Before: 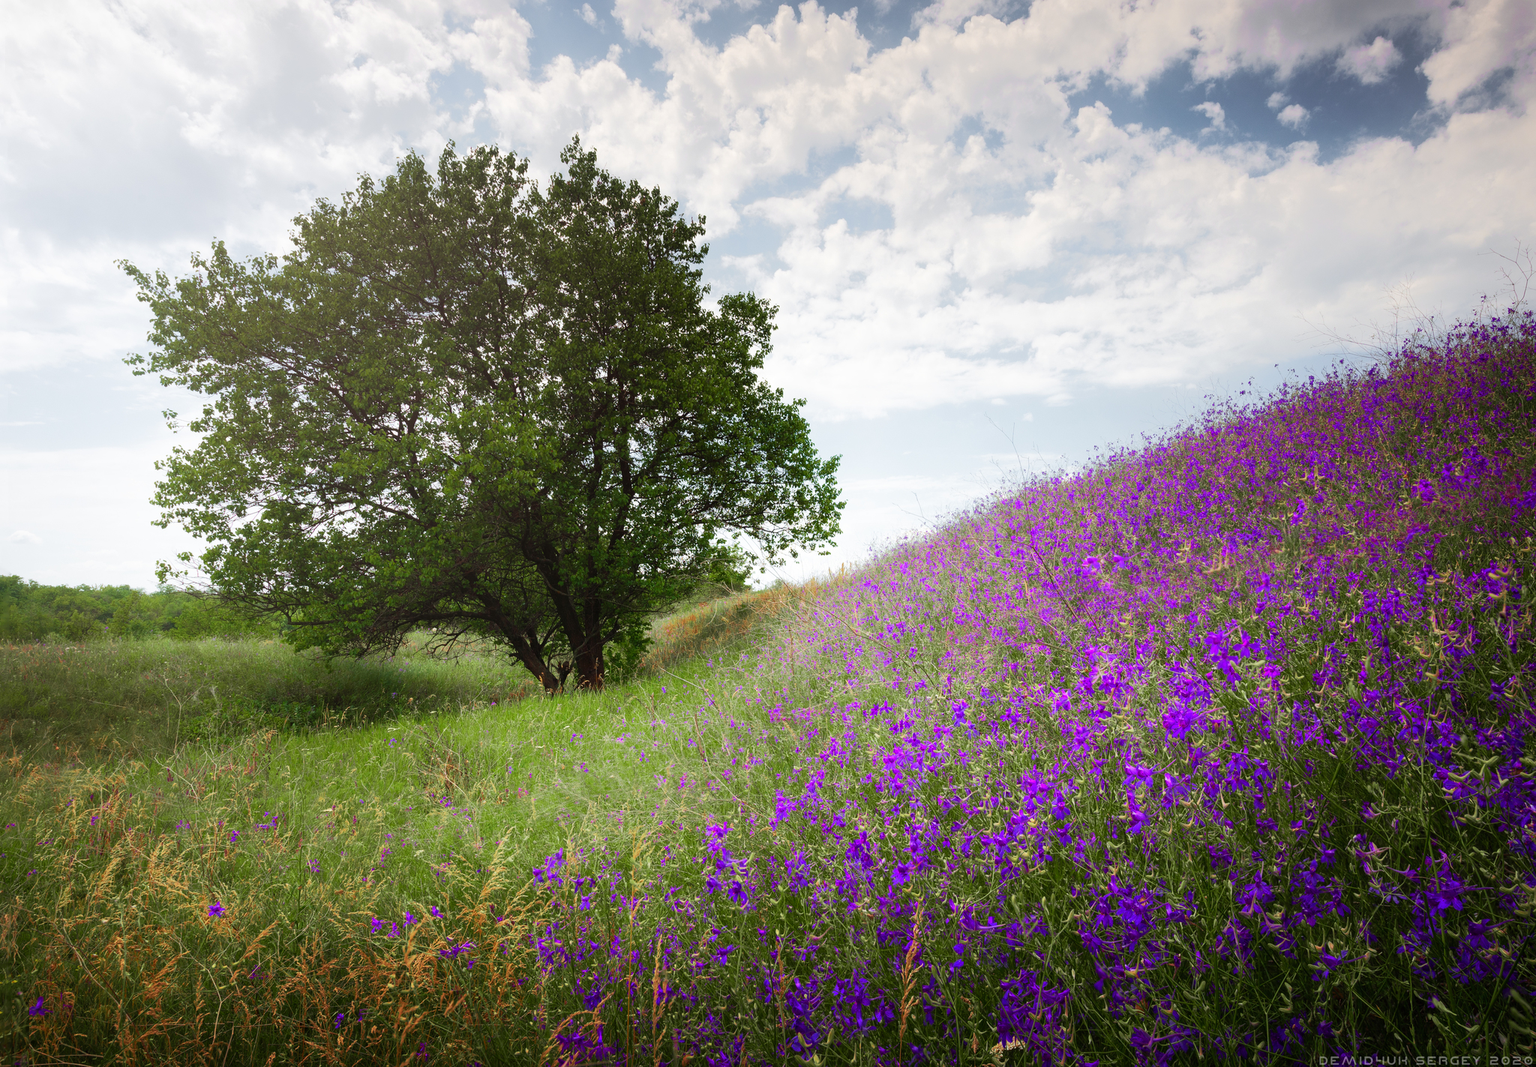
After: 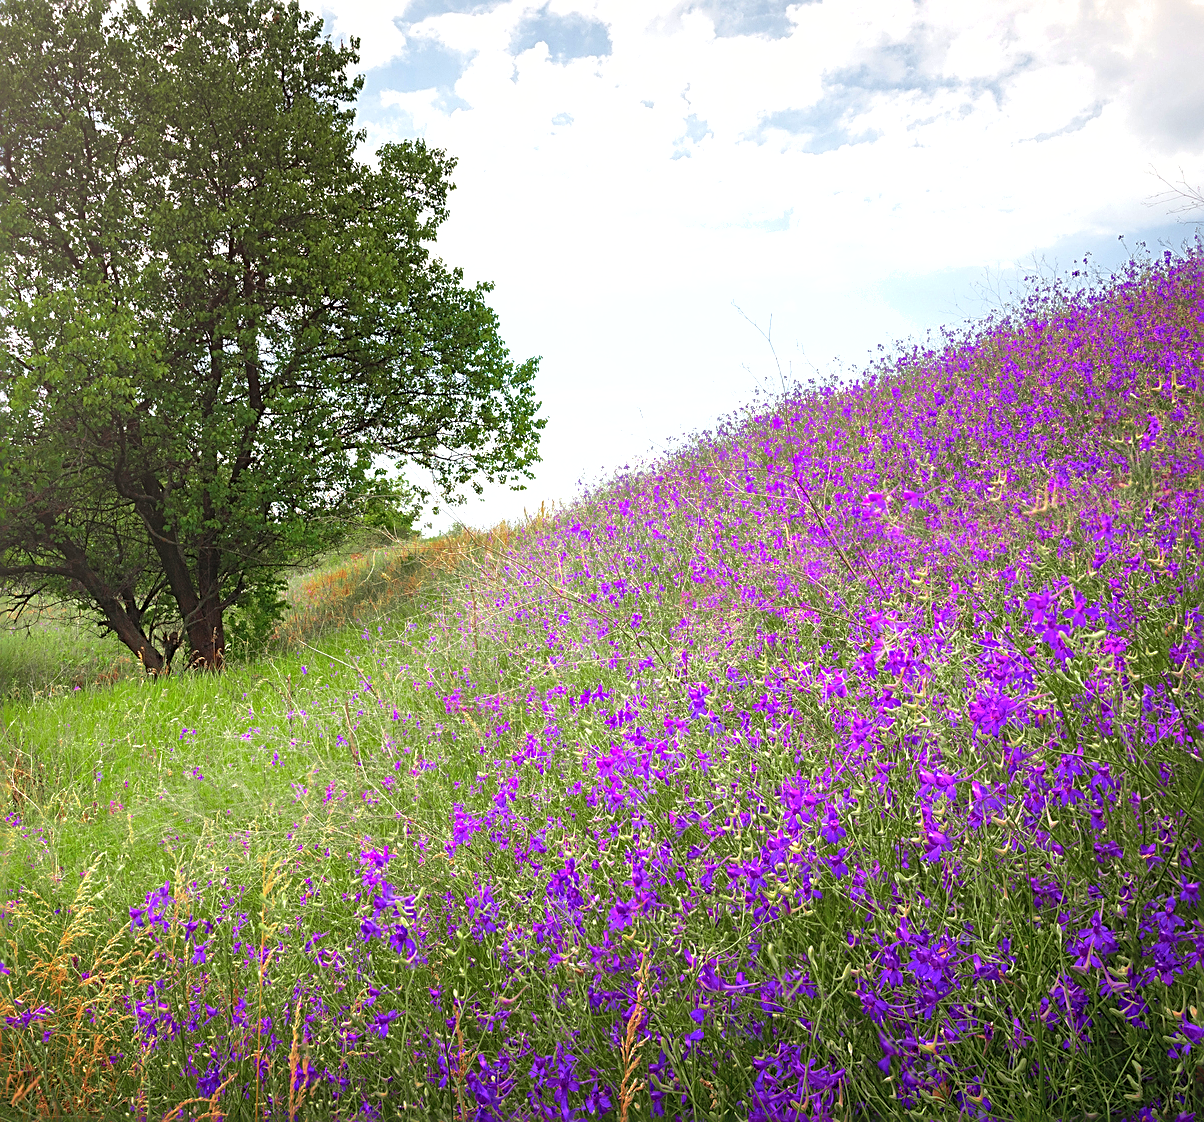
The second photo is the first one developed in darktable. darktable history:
sharpen: radius 2.546, amount 0.648
exposure: black level correction 0, exposure 0.499 EV, compensate highlight preservation false
shadows and highlights: highlights -59.74
crop and rotate: left 28.406%, top 17.628%, right 12.757%, bottom 3.488%
contrast brightness saturation: contrast 0.051, brightness 0.066, saturation 0.011
tone equalizer: on, module defaults
